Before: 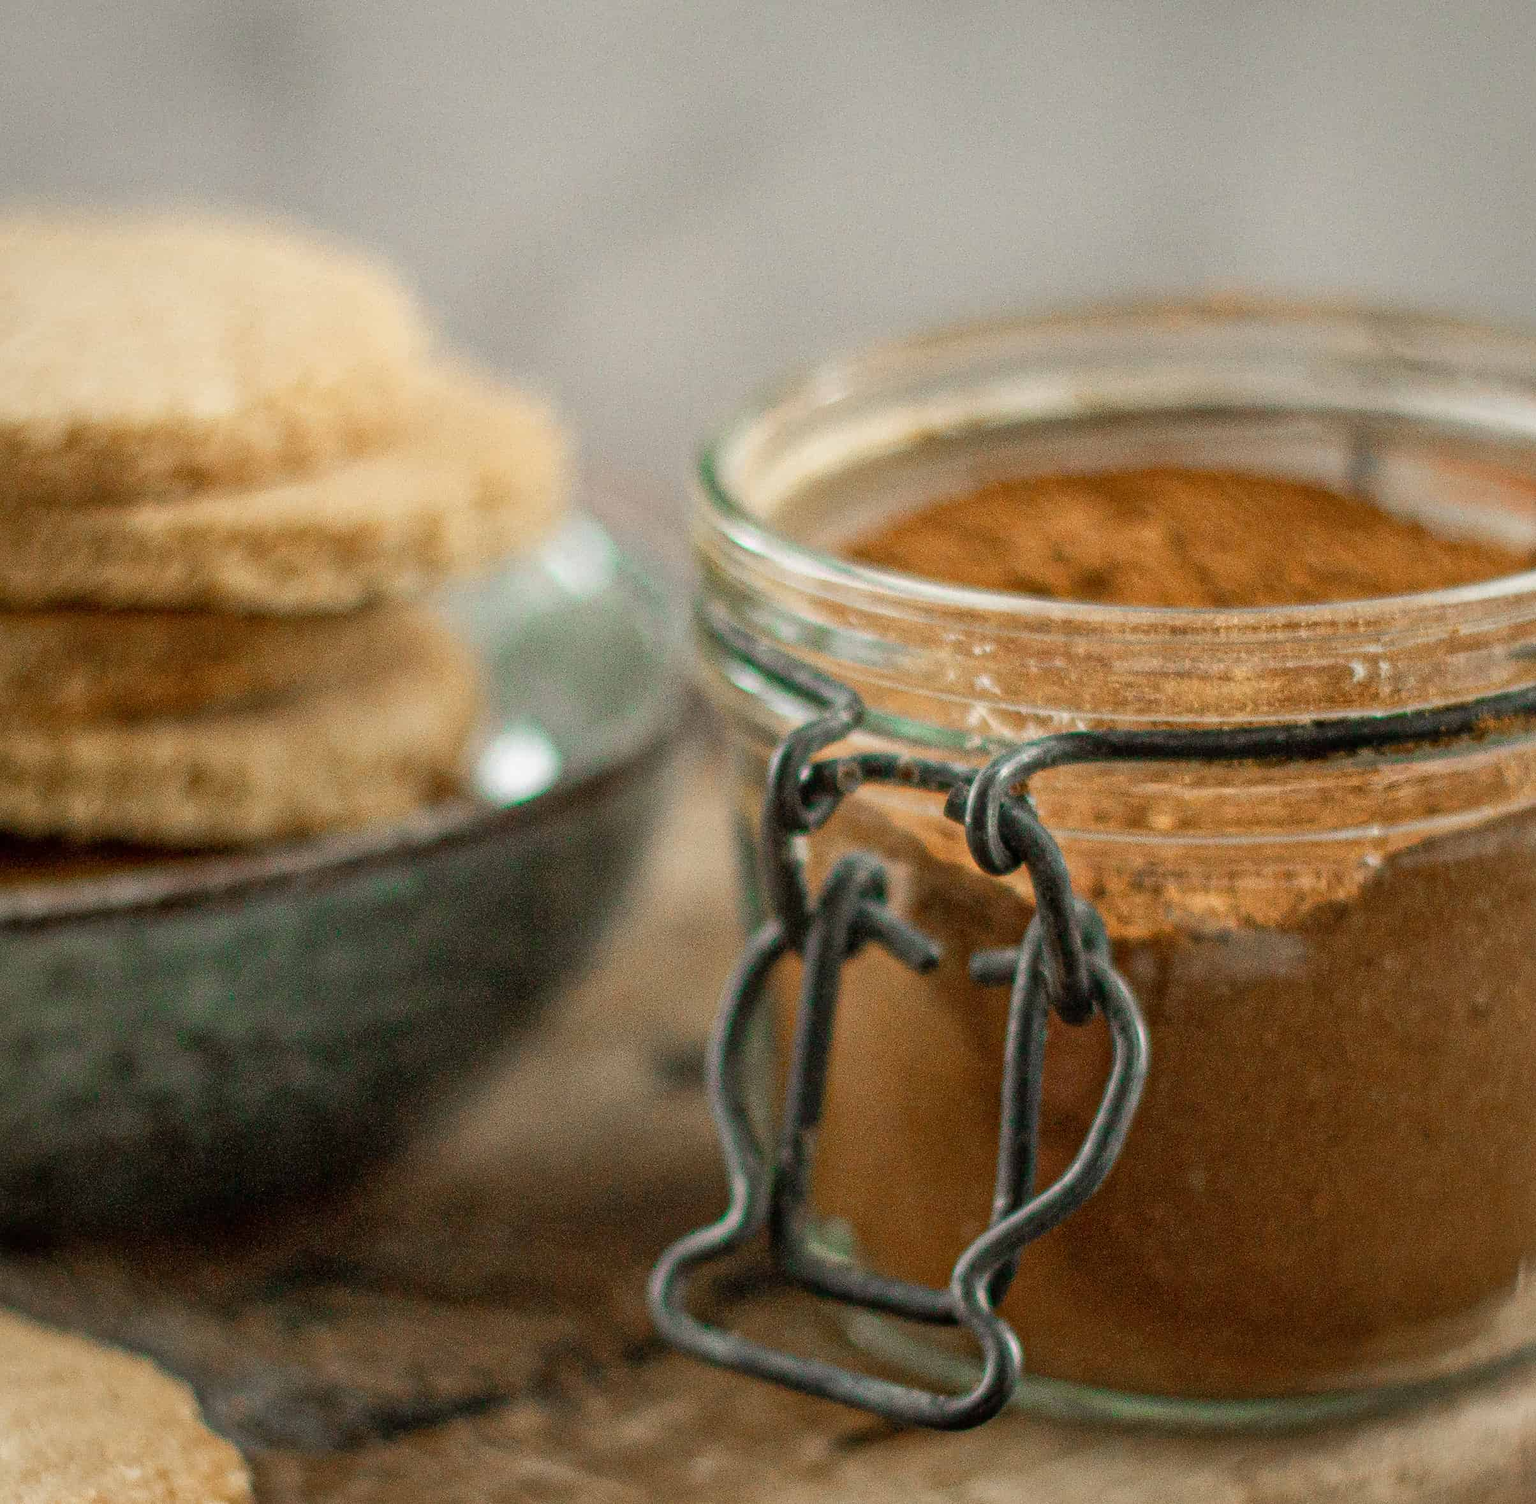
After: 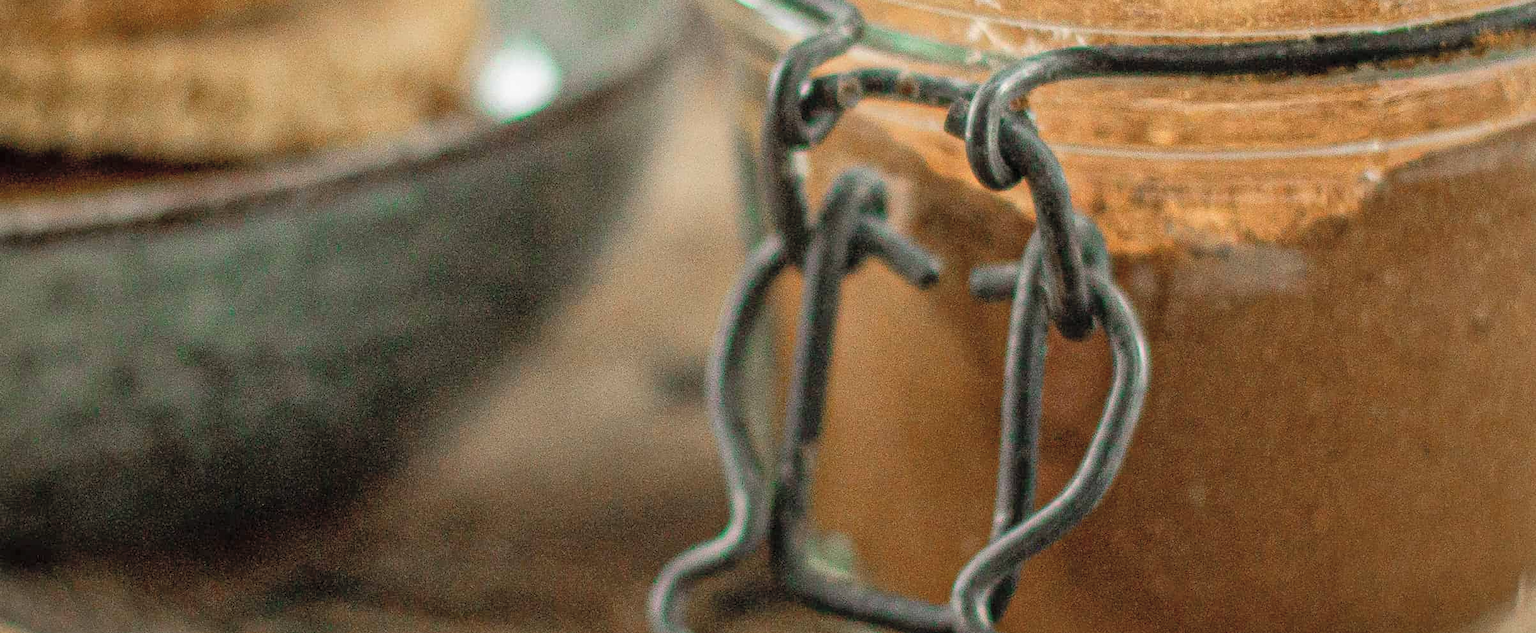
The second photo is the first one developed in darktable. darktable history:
crop: top 45.551%, bottom 12.262%
contrast brightness saturation: brightness 0.15
